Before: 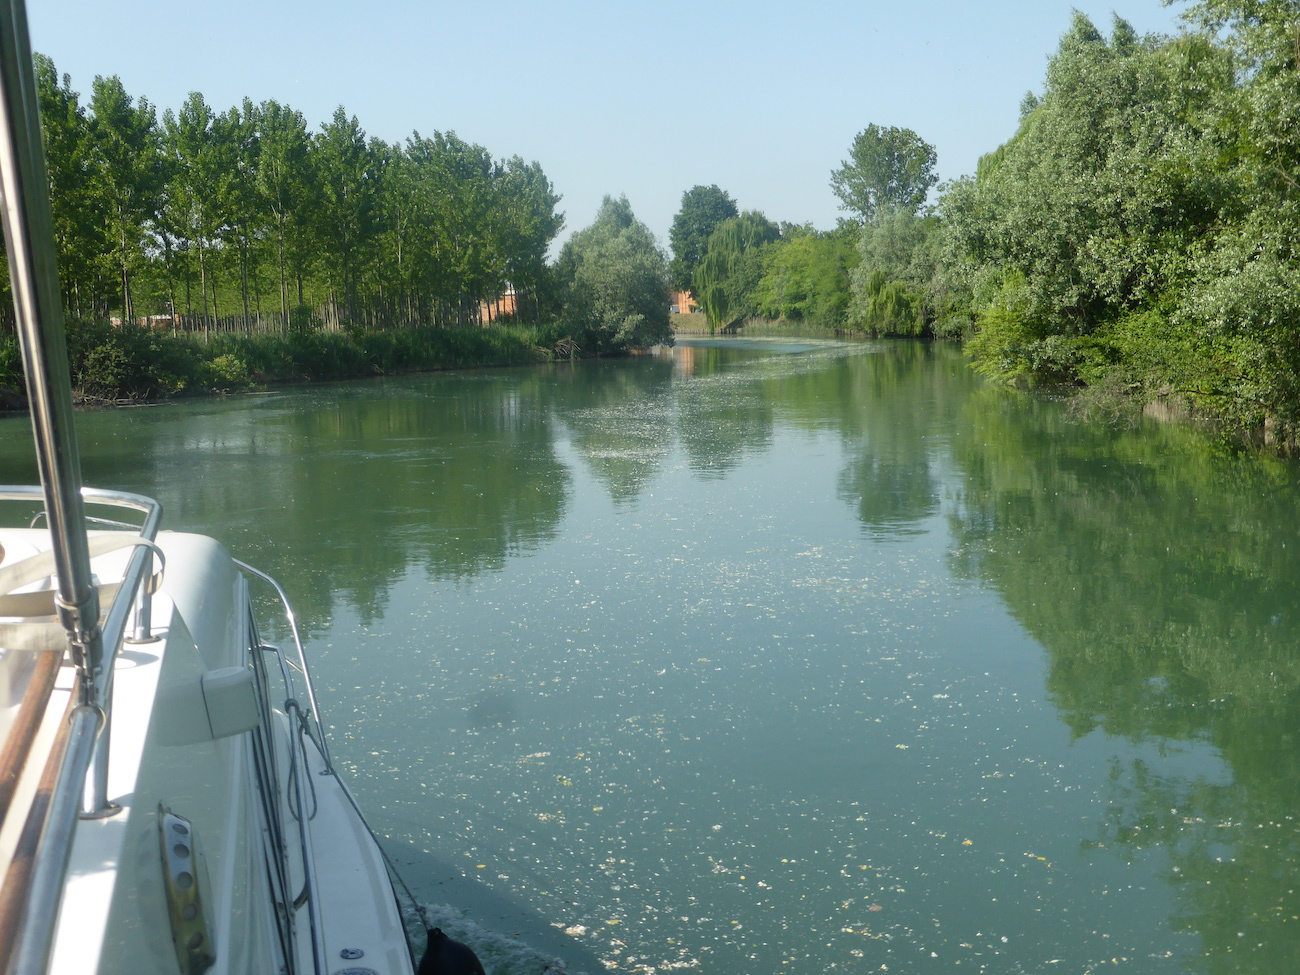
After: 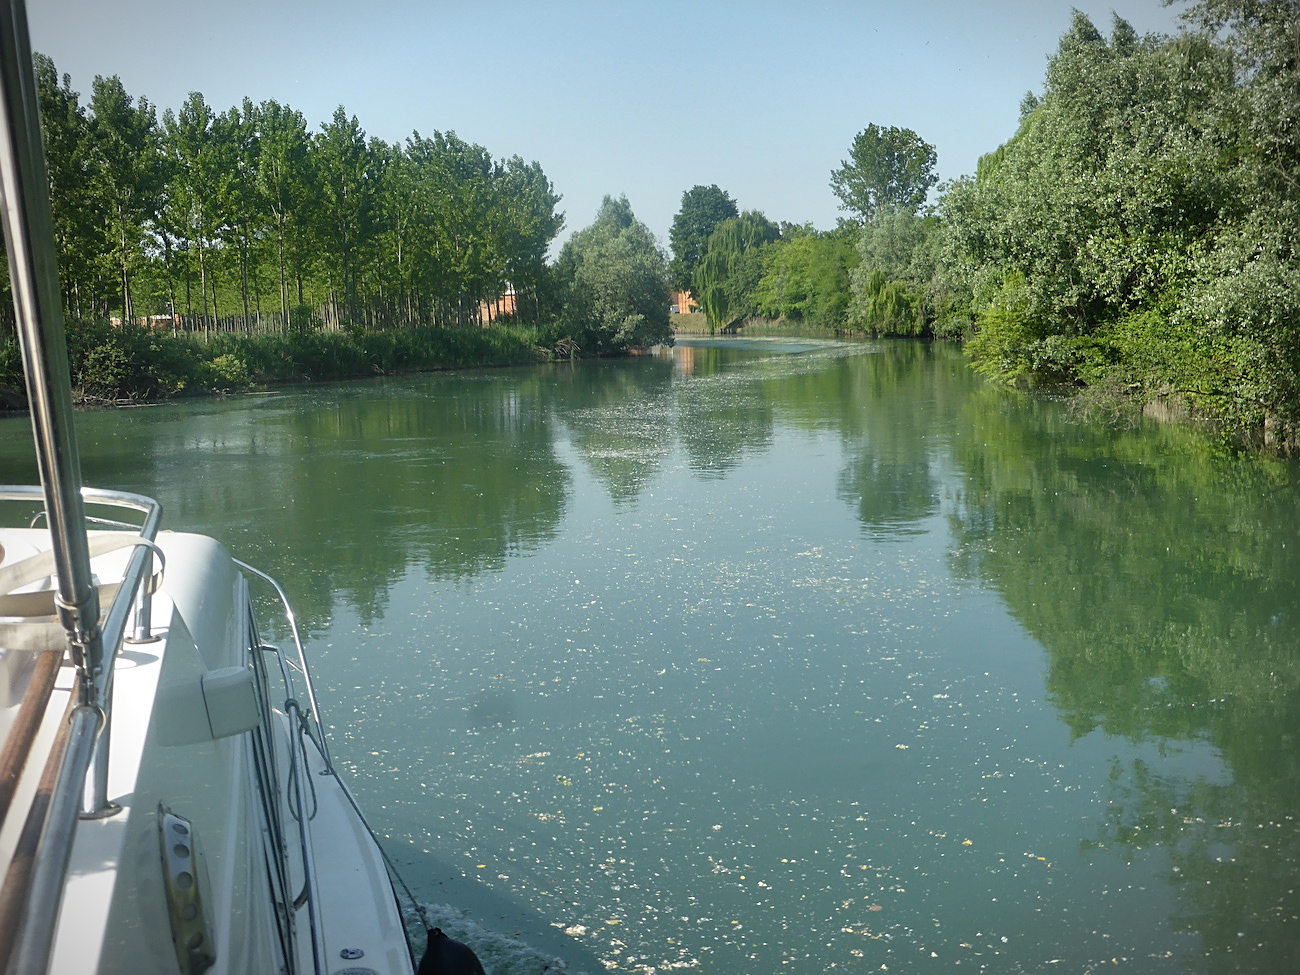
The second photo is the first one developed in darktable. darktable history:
sharpen: on, module defaults
shadows and highlights: low approximation 0.01, soften with gaussian
vignetting: fall-off start 88.59%, fall-off radius 43.14%, width/height ratio 1.161
